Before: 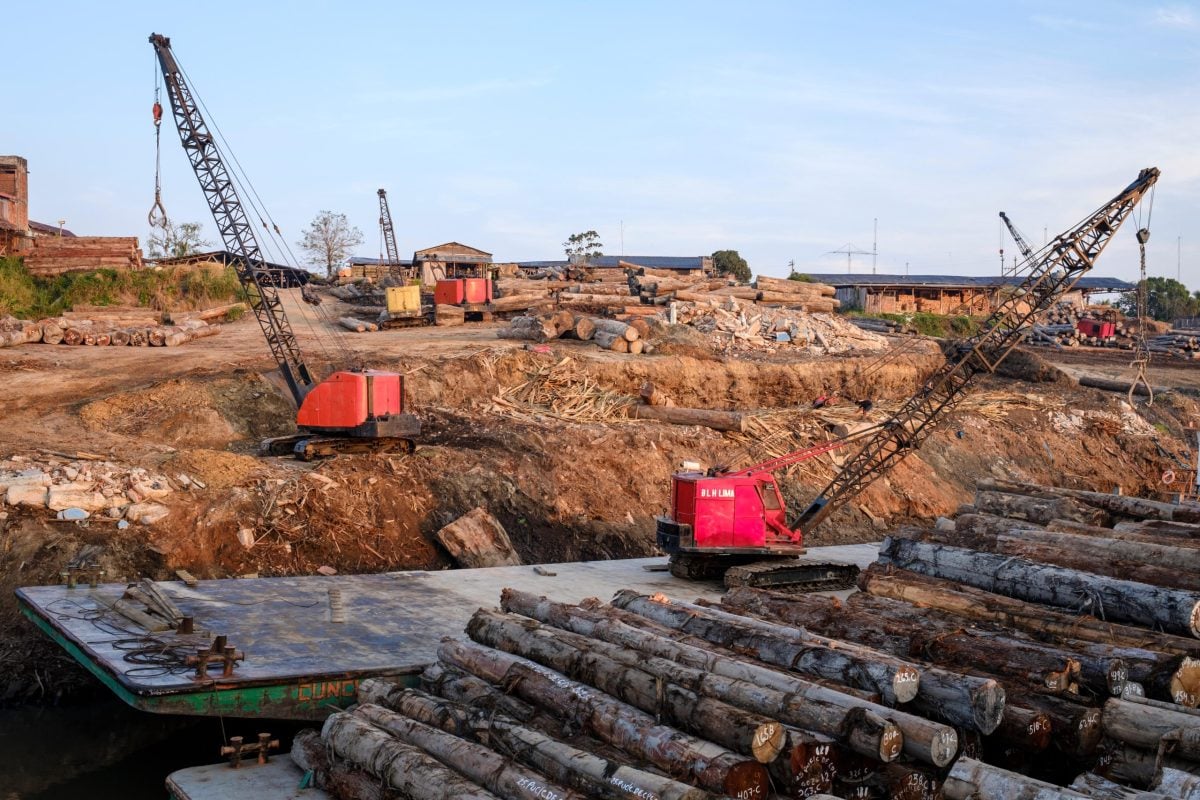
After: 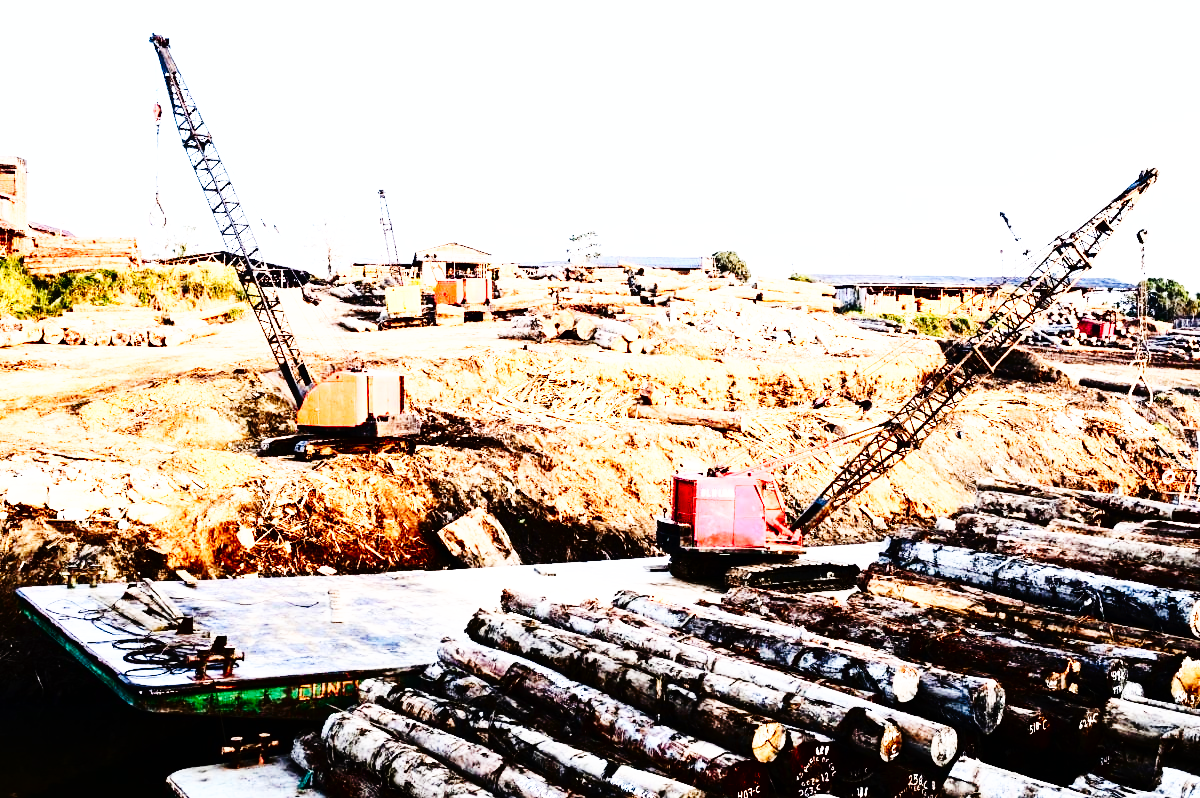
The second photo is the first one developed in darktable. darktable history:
base curve: curves: ch0 [(0, 0) (0.007, 0.004) (0.027, 0.03) (0.046, 0.07) (0.207, 0.54) (0.442, 0.872) (0.673, 0.972) (1, 1)], preserve colors none
crop: top 0.05%, bottom 0.098%
rgb curve: curves: ch0 [(0, 0) (0.21, 0.15) (0.24, 0.21) (0.5, 0.75) (0.75, 0.96) (0.89, 0.99) (1, 1)]; ch1 [(0, 0.02) (0.21, 0.13) (0.25, 0.2) (0.5, 0.67) (0.75, 0.9) (0.89, 0.97) (1, 1)]; ch2 [(0, 0.02) (0.21, 0.13) (0.25, 0.2) (0.5, 0.67) (0.75, 0.9) (0.89, 0.97) (1, 1)], compensate middle gray true
tone curve: curves: ch0 [(0, 0) (0.003, 0.015) (0.011, 0.019) (0.025, 0.026) (0.044, 0.041) (0.069, 0.057) (0.1, 0.085) (0.136, 0.116) (0.177, 0.158) (0.224, 0.215) (0.277, 0.286) (0.335, 0.367) (0.399, 0.452) (0.468, 0.534) (0.543, 0.612) (0.623, 0.698) (0.709, 0.775) (0.801, 0.858) (0.898, 0.928) (1, 1)], preserve colors none
contrast brightness saturation: contrast 0.2, brightness -0.11, saturation 0.1
